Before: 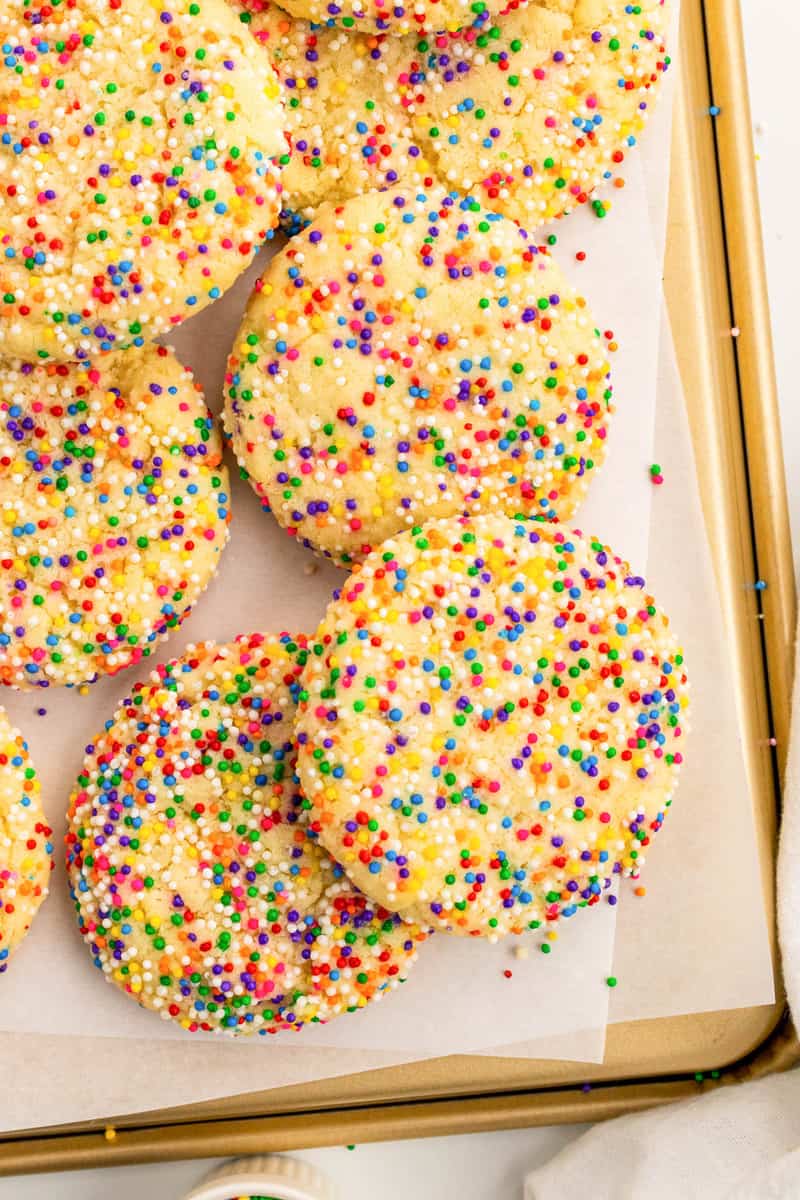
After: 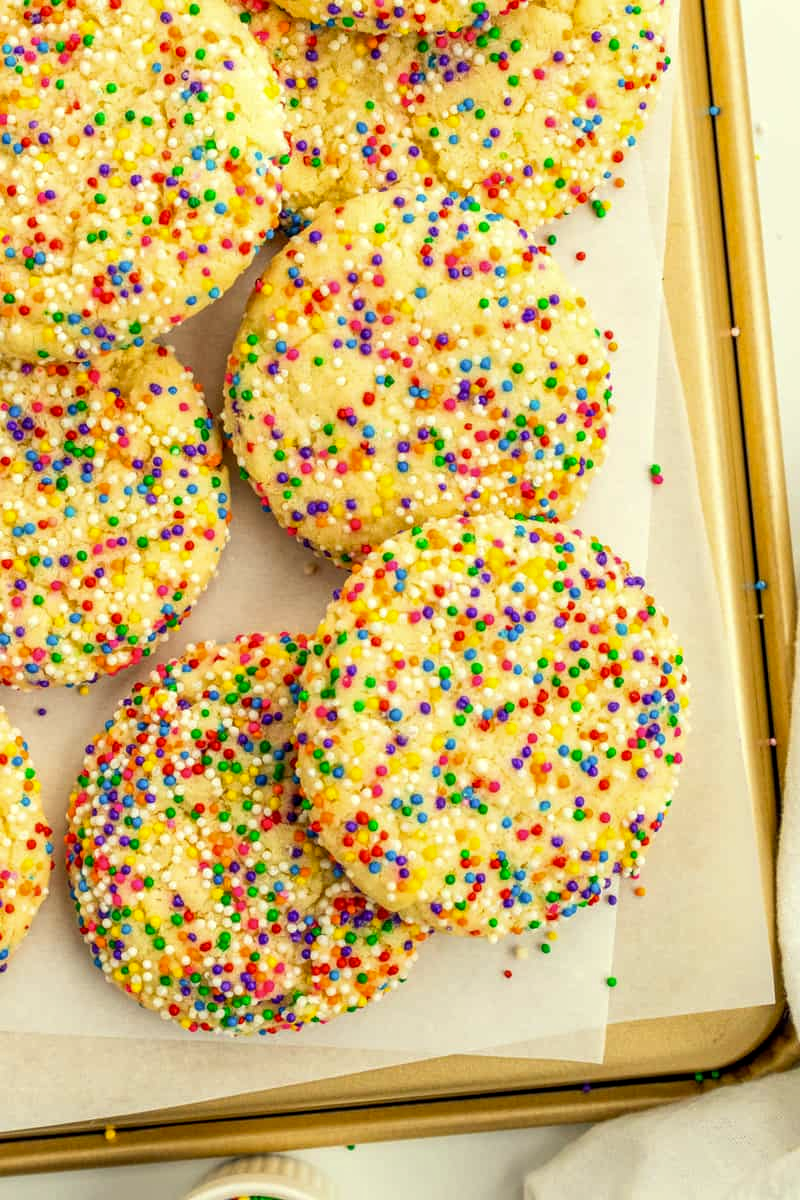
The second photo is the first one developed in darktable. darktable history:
local contrast: on, module defaults
color correction: highlights a* -5.7, highlights b* 11.03
